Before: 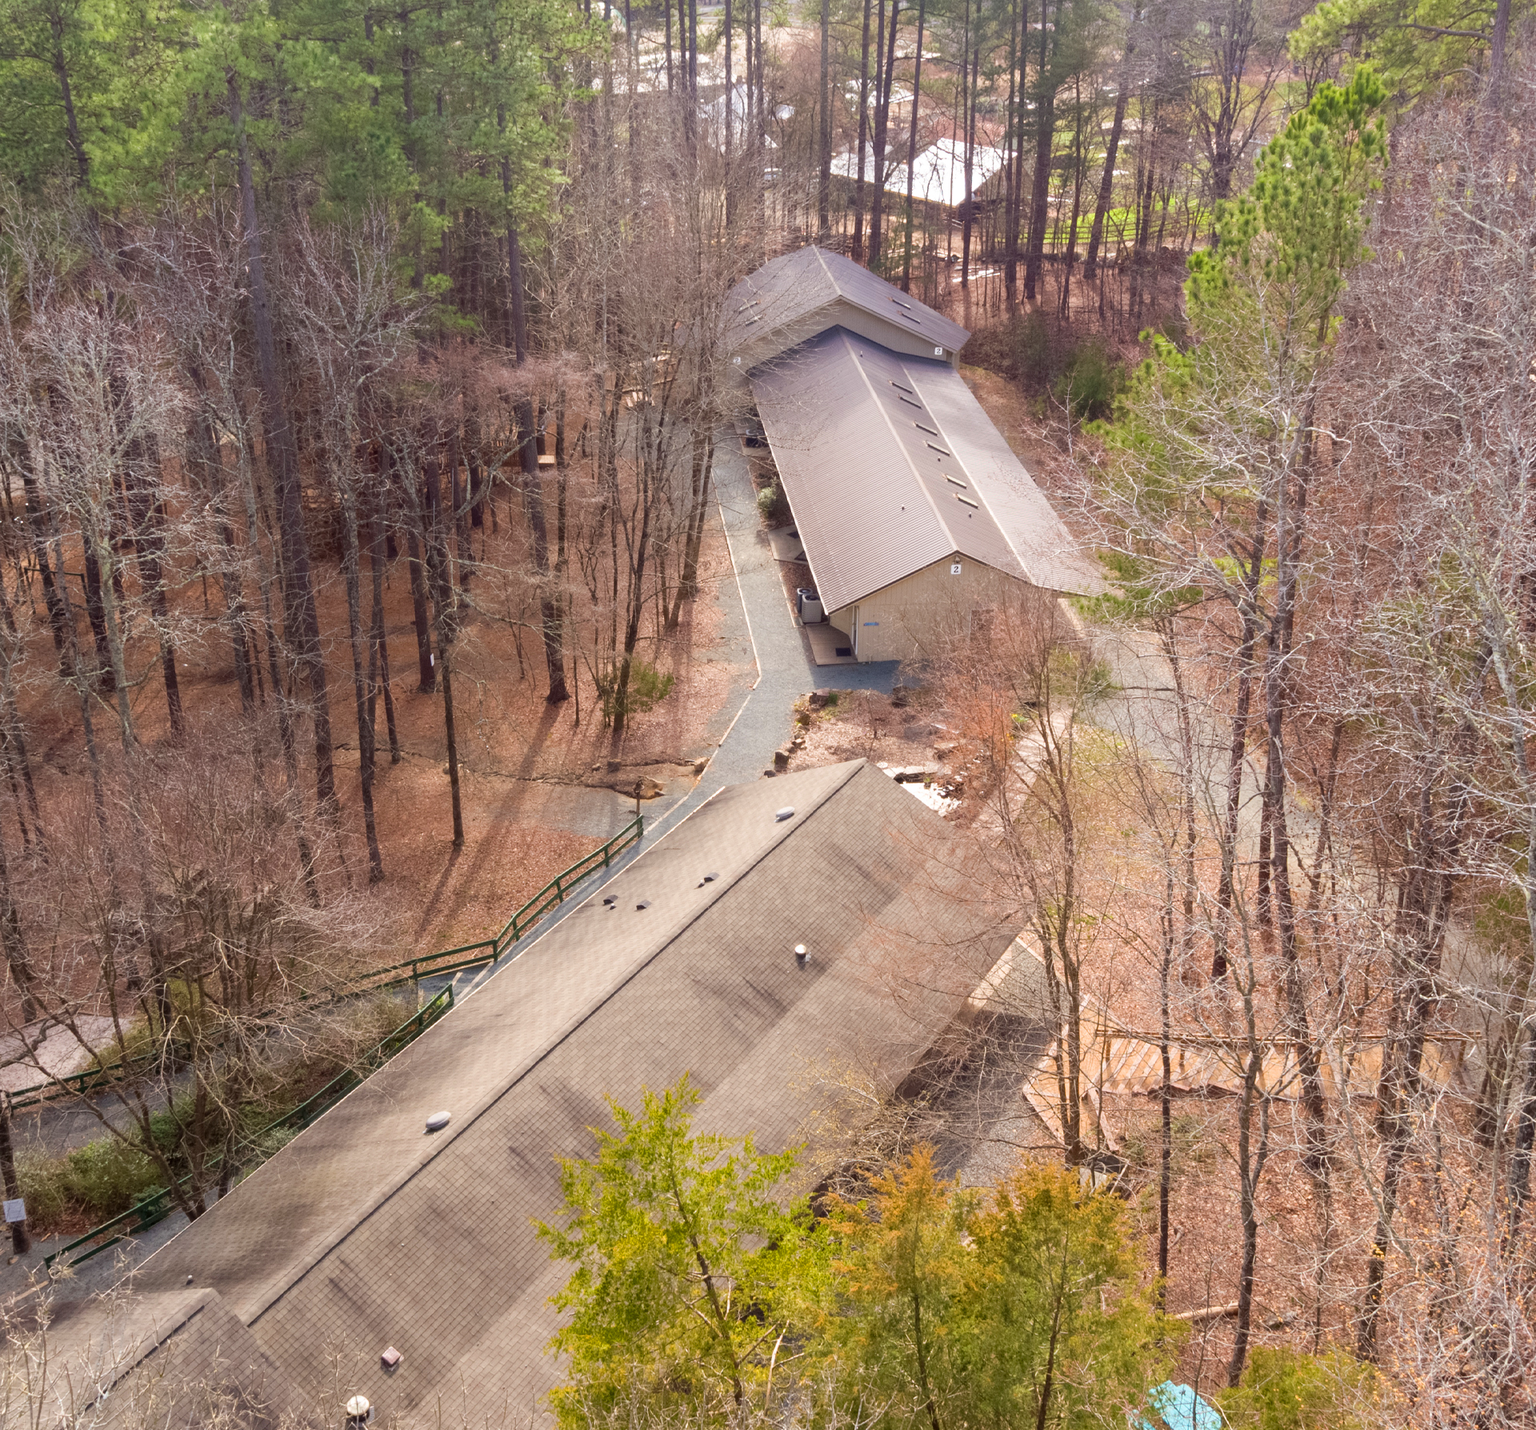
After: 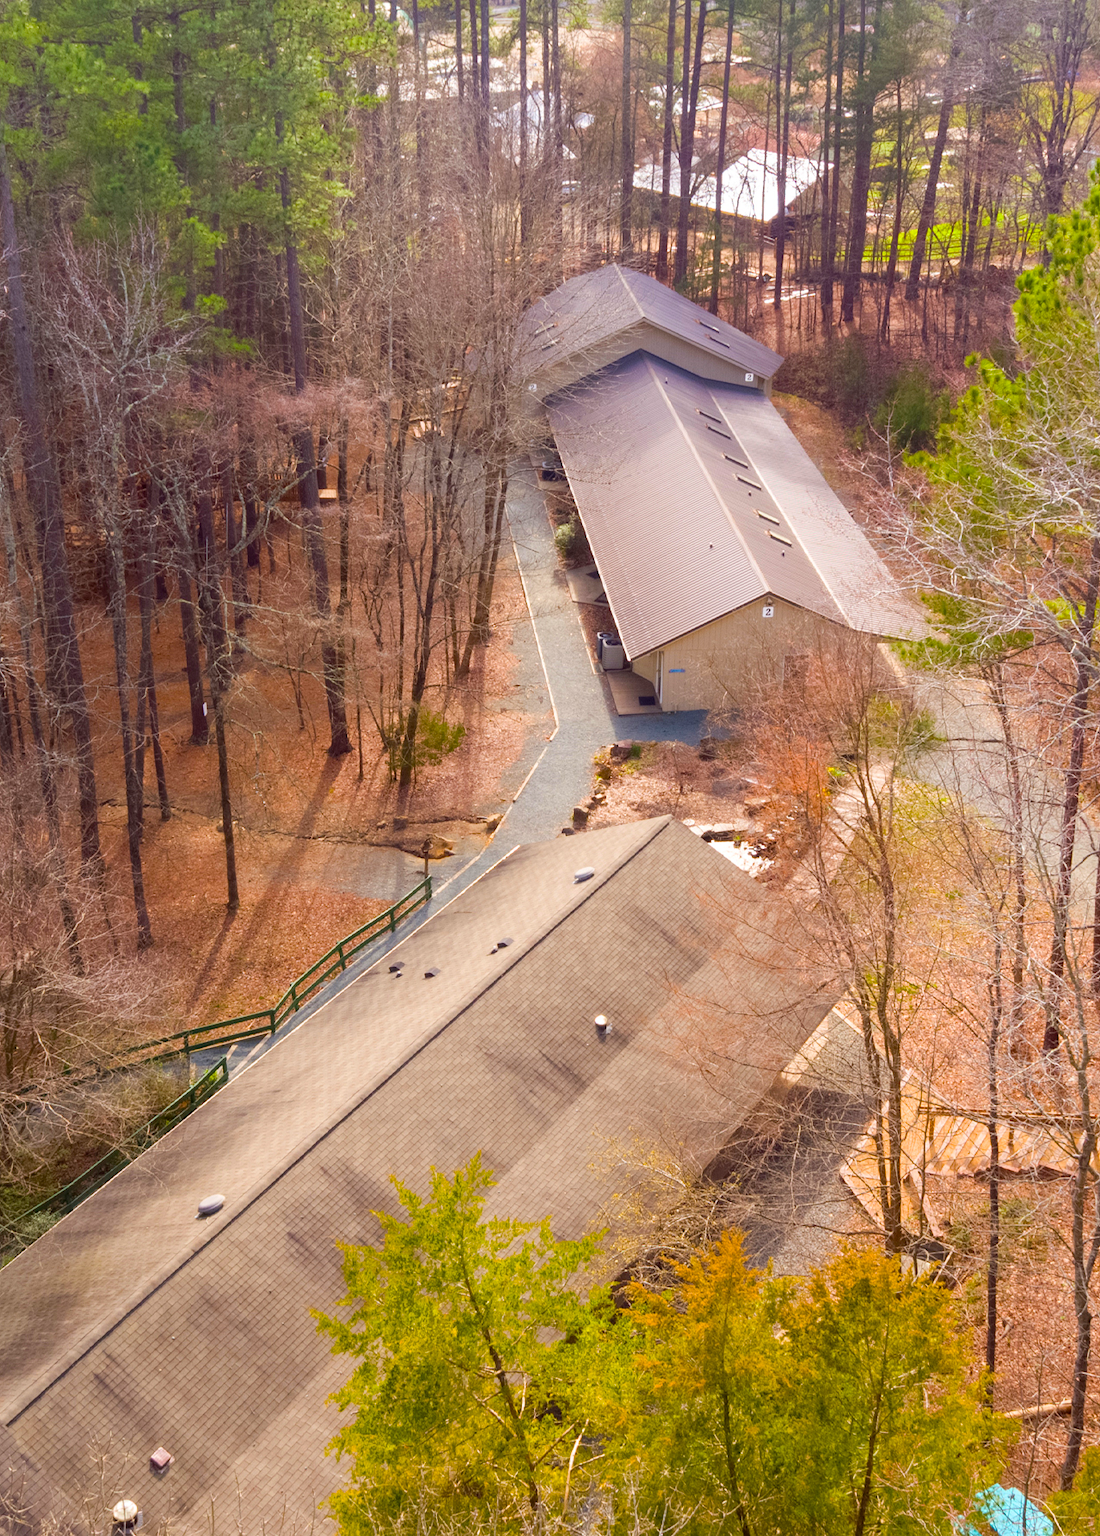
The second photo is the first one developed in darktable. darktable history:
exposure: compensate highlight preservation false
crop and rotate: left 15.754%, right 17.579%
color balance rgb: linear chroma grading › global chroma 15%, perceptual saturation grading › global saturation 30%
